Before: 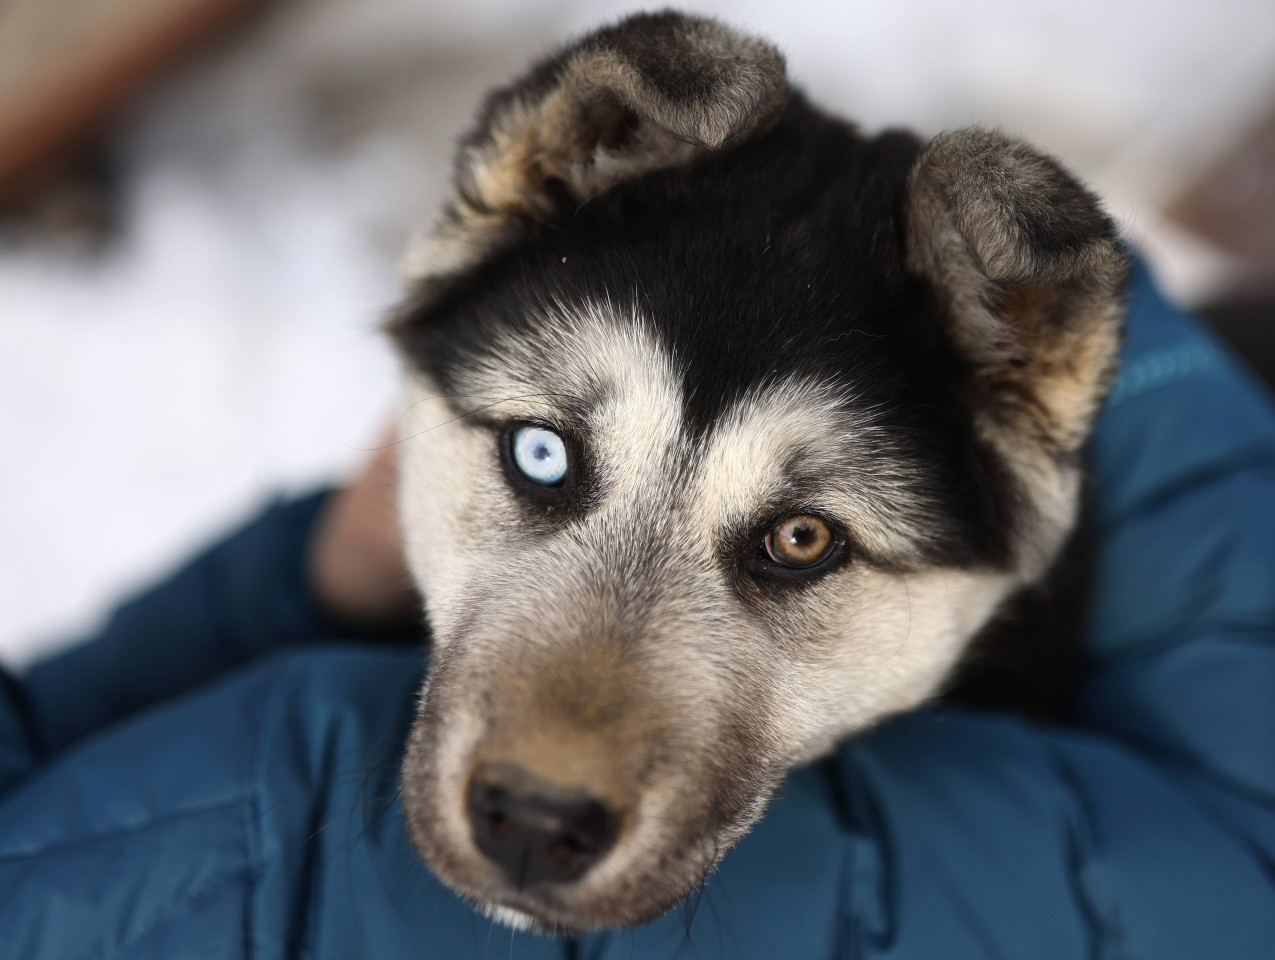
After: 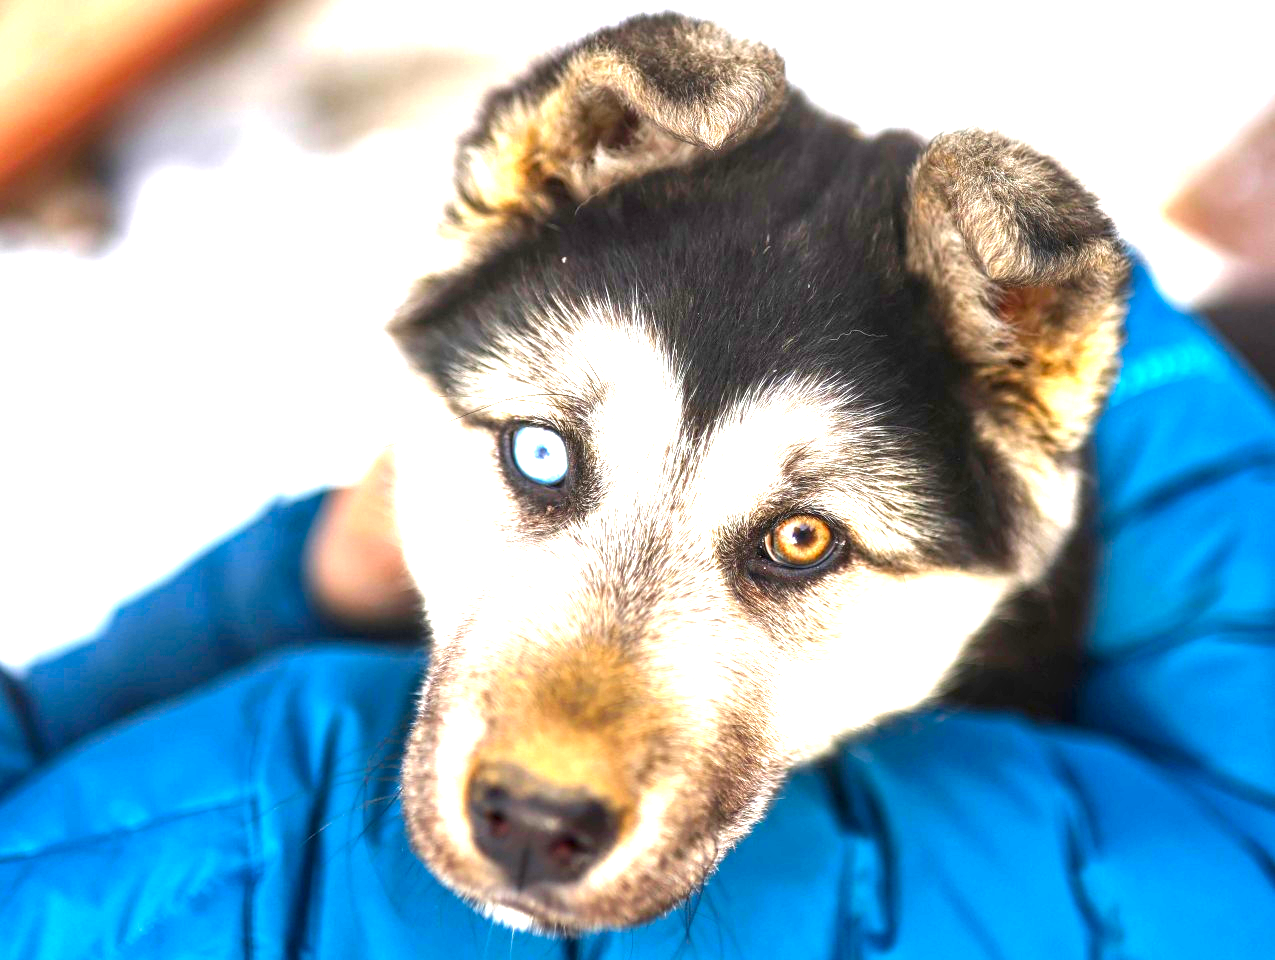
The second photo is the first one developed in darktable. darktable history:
color correction: highlights b* 0.059, saturation 1.81
exposure: exposure 2.02 EV, compensate highlight preservation false
local contrast: detail 144%
